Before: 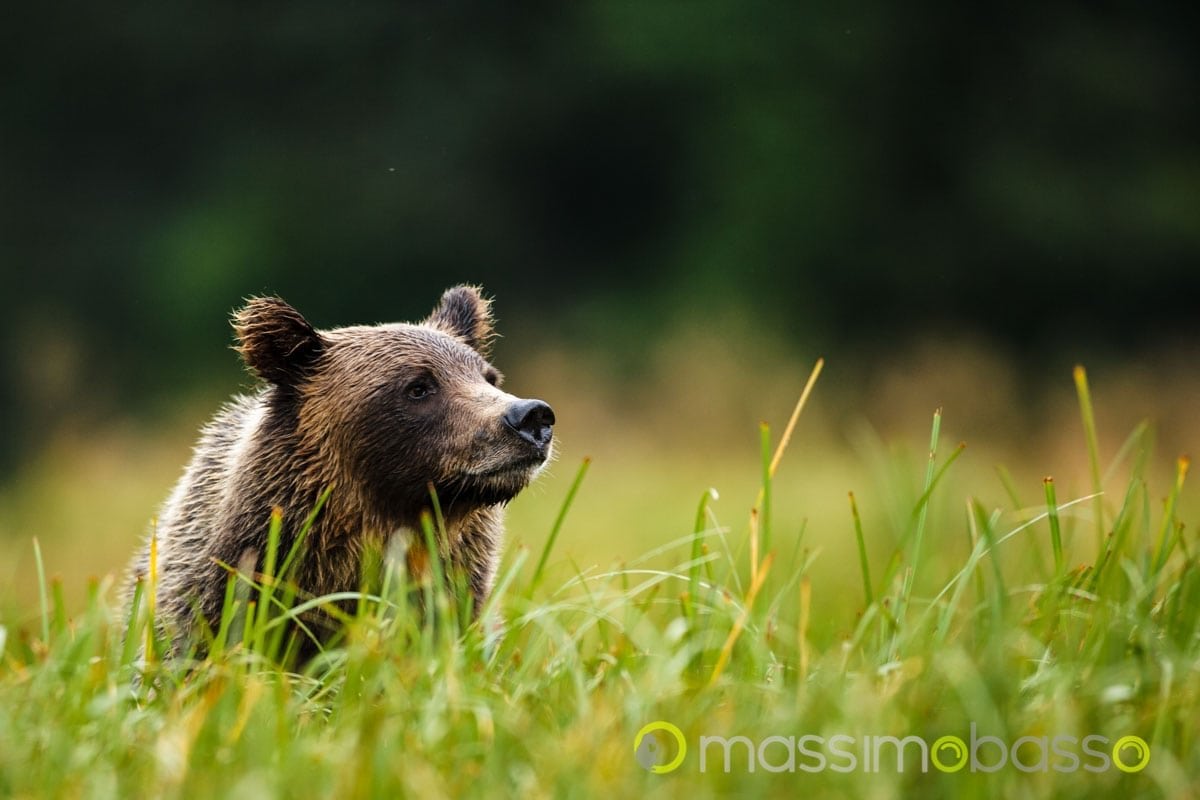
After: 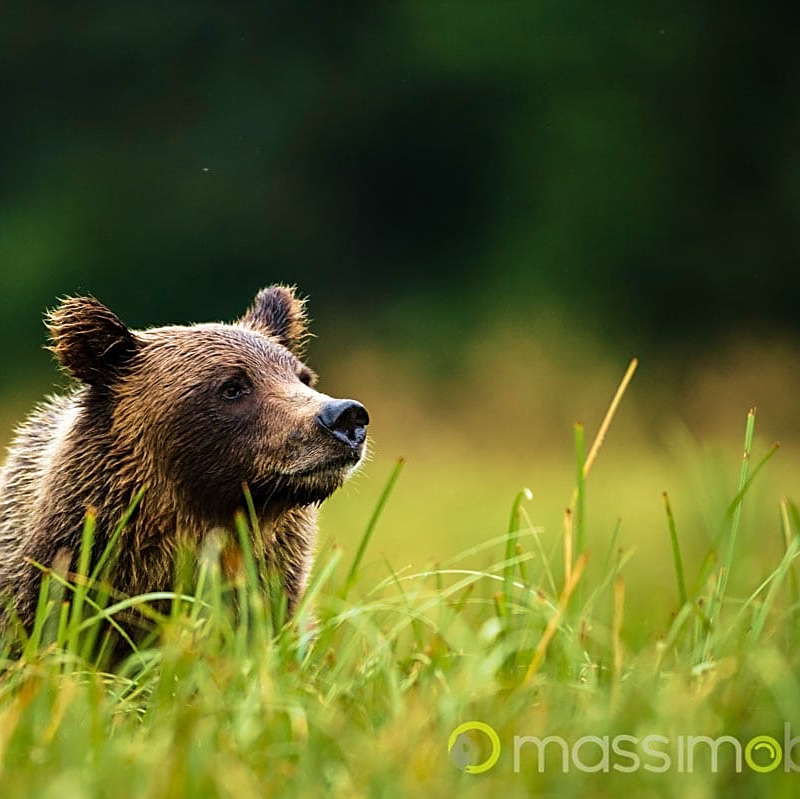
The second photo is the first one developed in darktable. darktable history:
velvia: strength 56%
crop and rotate: left 15.546%, right 17.787%
sharpen: on, module defaults
